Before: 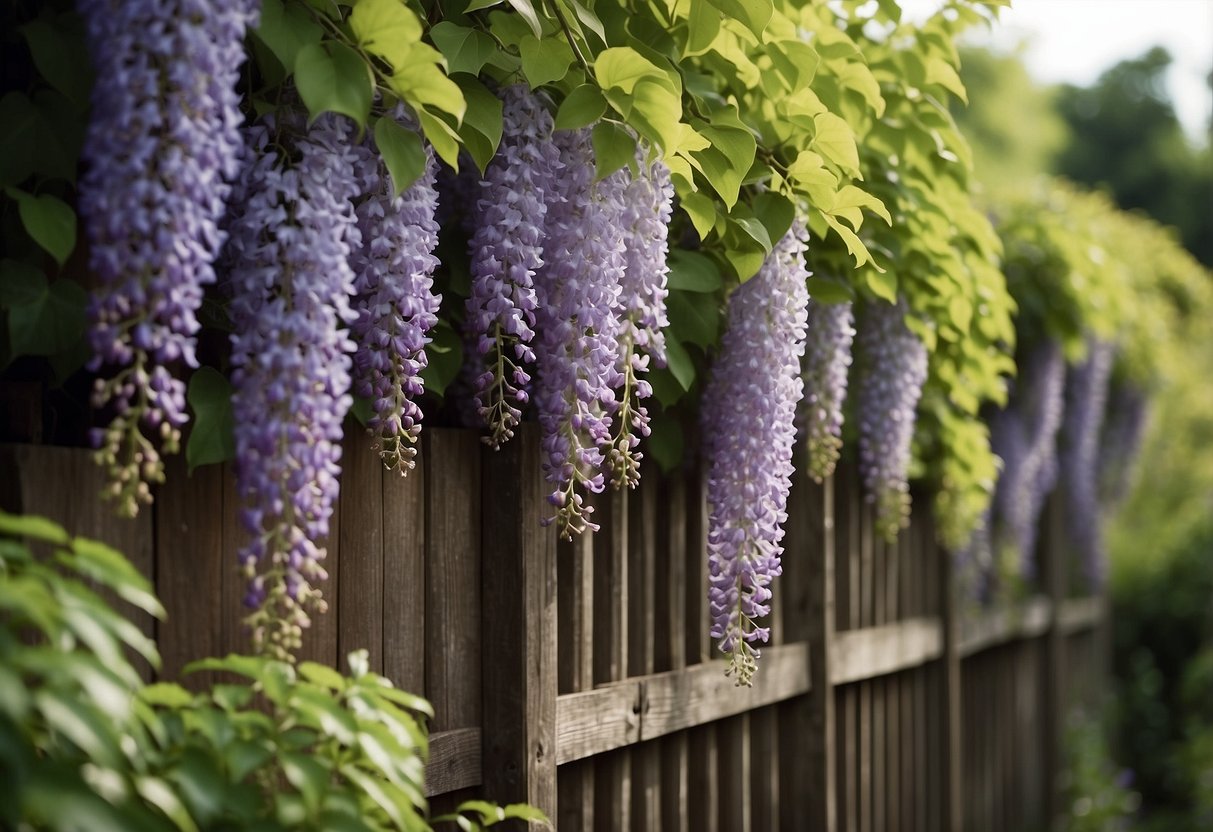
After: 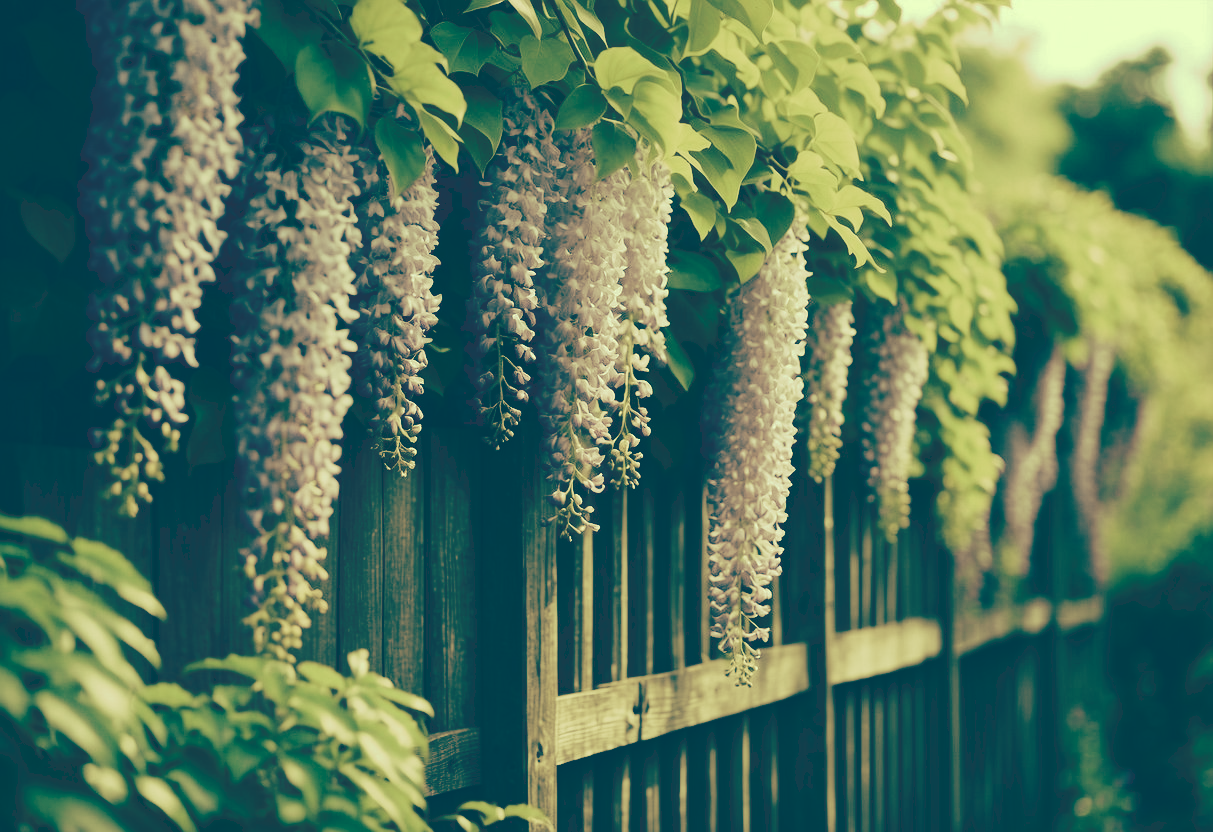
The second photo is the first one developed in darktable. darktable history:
tone curve: curves: ch0 [(0, 0) (0.003, 0.199) (0.011, 0.199) (0.025, 0.199) (0.044, 0.205) (0.069, 0.215) (0.1, 0.225) (0.136, 0.235) (0.177, 0.25) (0.224, 0.275) (0.277, 0.335) (0.335, 0.413) (0.399, 0.508) (0.468, 0.592) (0.543, 0.671) (0.623, 0.734) (0.709, 0.799) (0.801, 0.851) (0.898, 0.895) (1, 1)], preserve colors none
color look up table: target L [88.97, 92.72, 81.05, 70.03, 68.99, 58.12, 43.91, 47.13, 20.27, 201.17, 81.95, 75.04, 70.18, 62.7, 59.61, 62.45, 52.71, 53.78, 45.87, 45.71, 28.07, 14.83, 5.426, 96.97, 91.24, 73.23, 75.97, 71.37, 89.01, 69.92, 68.41, 65.24, 72.76, 51.28, 54.74, 43.5, 40.84, 38.04, 33.09, 17.64, 28.28, 12.37, 4.246, 83.79, 70.4, 66.26, 43.83, 49.25, 18.68], target a [-23.49, -15.82, -50.87, -55.38, -26.46, -52.76, -35.03, -29.56, -44.44, 0, -3.744, -7.246, 15.52, 24.72, 7.139, 33.6, 1.043, 15.54, 24.26, 36.94, -9.183, -23.84, -11.96, -10.3, -6.06, -12.44, 11.27, -17.8, -3.775, 20.43, -0.268, -5.756, 6.046, 5.52, 12.69, -4.125, 5.251, 28.12, -5.689, -49.18, 8.271, -33.64, -7.767, -56.38, -34.06, -39.12, -23.23, -7.735, -43.11], target b [60.11, 49.36, 57.66, 38.06, 42.51, 38.68, 21.94, 19.7, -9.465, -0.001, 44.79, 61.64, 48.3, 49.27, 37.57, 33.43, 21.87, 25.99, 27.62, 25.21, 3.219, -18.14, -33.35, 35.59, 35.99, 37.75, 37.67, 12.07, 36.74, 30, 29.2, 0.336, 13.13, 5.665, 14.27, -5.346, 5.766, 5.371, 2.555, -15.73, -18.27, -26.57, -35.9, 27.94, 35.75, 12.74, 9.221, 8.774, -14.48], num patches 49
